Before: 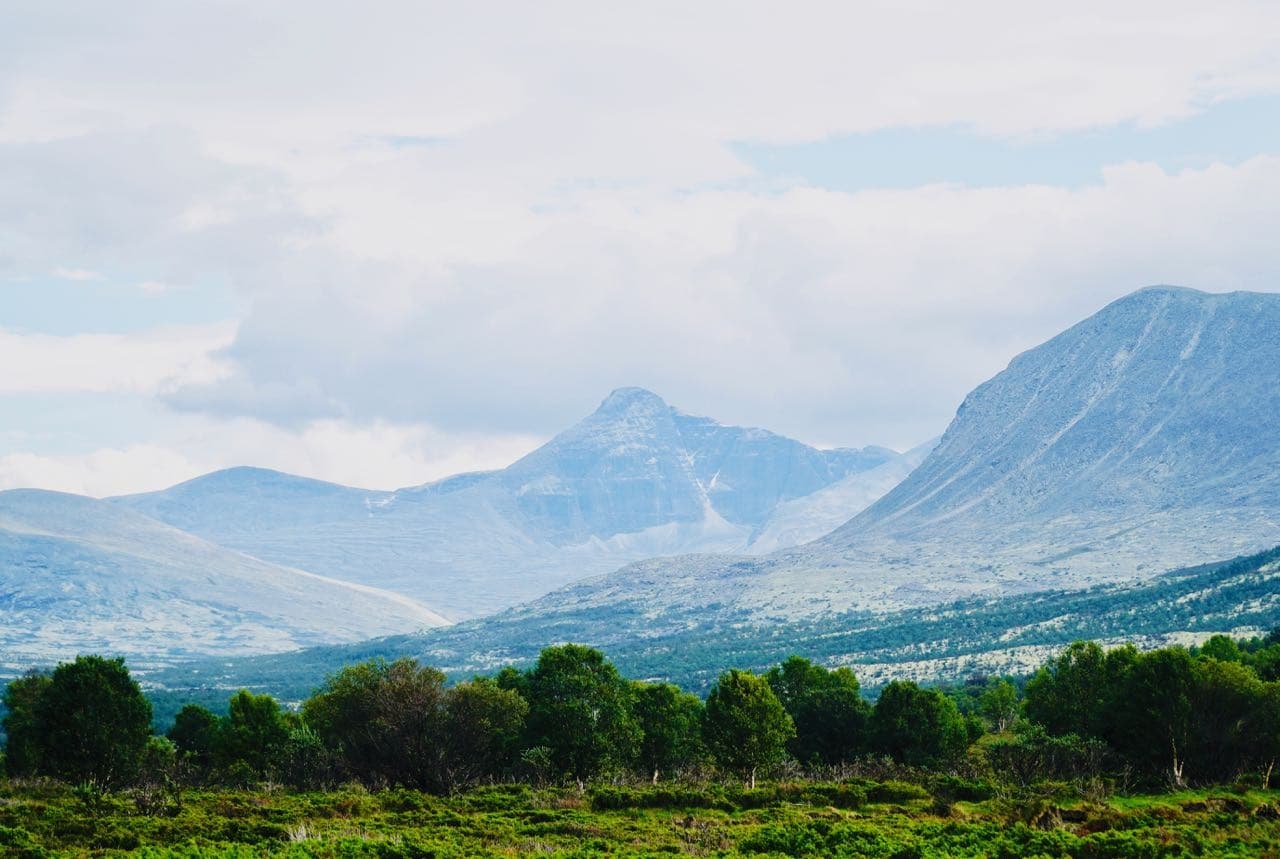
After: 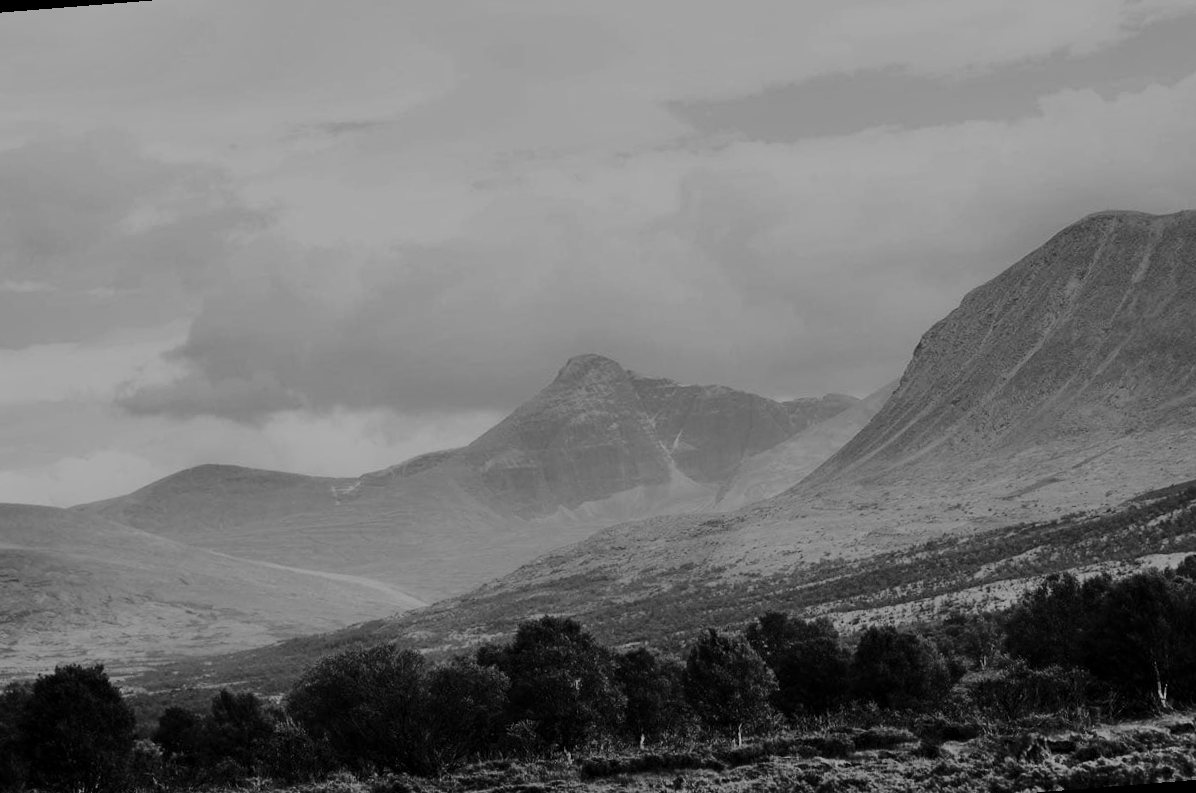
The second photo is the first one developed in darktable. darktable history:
rotate and perspective: rotation -4.57°, crop left 0.054, crop right 0.944, crop top 0.087, crop bottom 0.914
shadows and highlights: soften with gaussian
tone curve: curves: ch0 [(0, 0) (0.003, 0) (0.011, 0) (0.025, 0) (0.044, 0.006) (0.069, 0.024) (0.1, 0.038) (0.136, 0.052) (0.177, 0.08) (0.224, 0.112) (0.277, 0.145) (0.335, 0.206) (0.399, 0.284) (0.468, 0.372) (0.543, 0.477) (0.623, 0.593) (0.709, 0.717) (0.801, 0.815) (0.898, 0.92) (1, 1)], preserve colors none
monochrome: a 79.32, b 81.83, size 1.1
